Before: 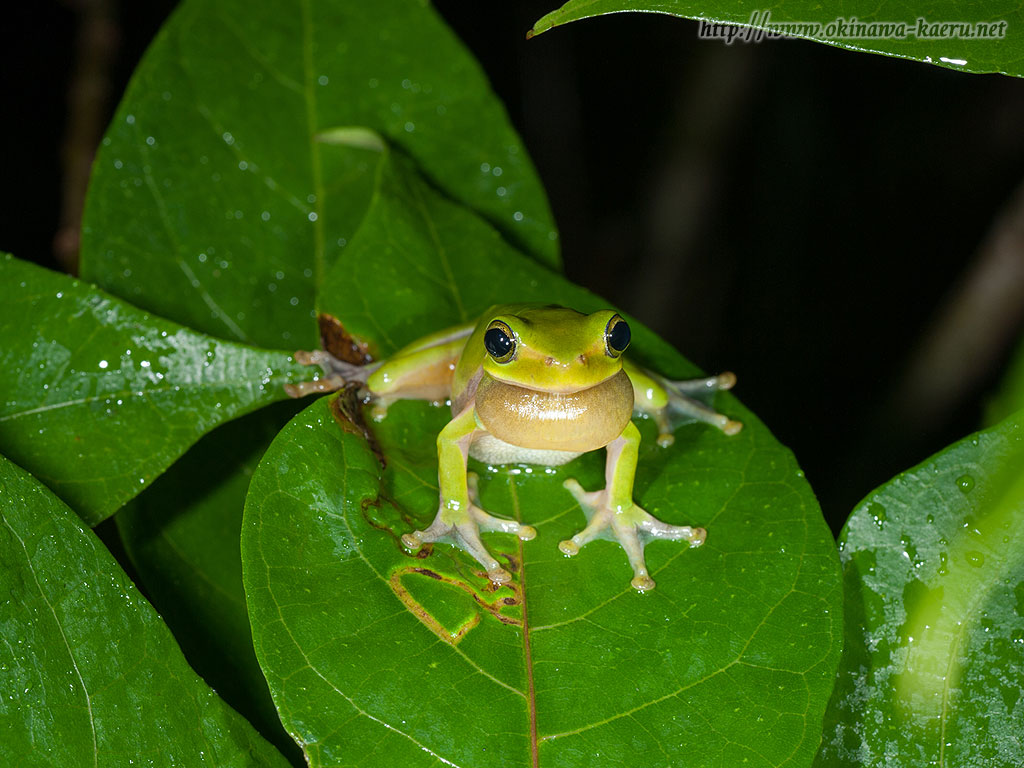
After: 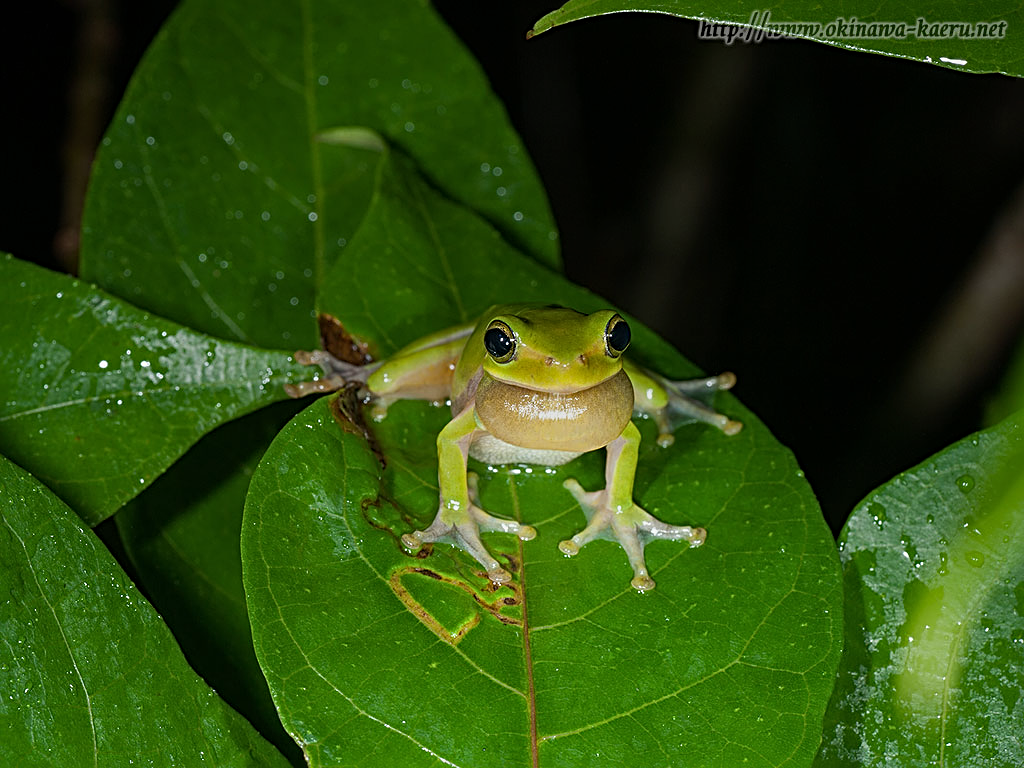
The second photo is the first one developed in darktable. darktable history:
graduated density: rotation 5.63°, offset 76.9
sharpen: radius 3.119
